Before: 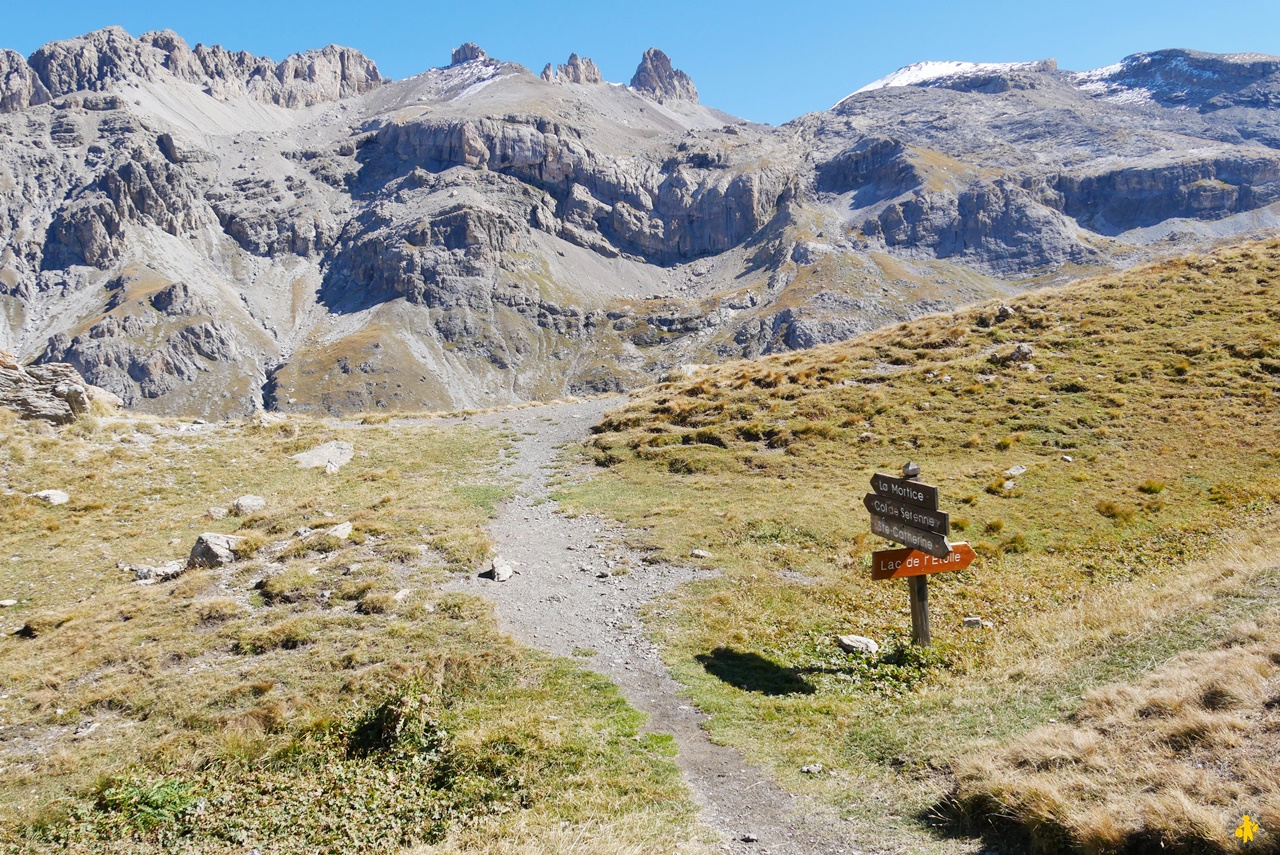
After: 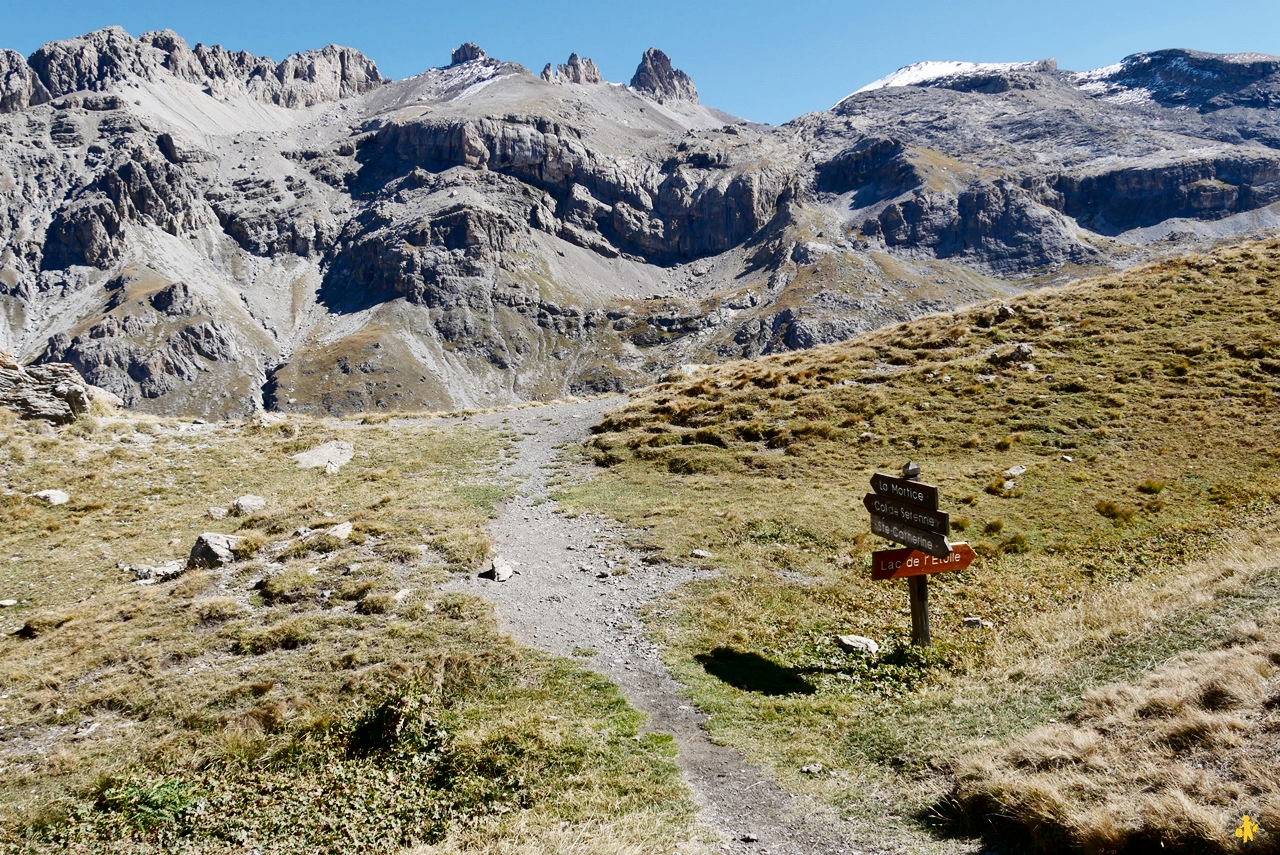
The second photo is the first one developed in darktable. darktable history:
color correction: saturation 0.8
contrast brightness saturation: contrast 0.19, brightness -0.24, saturation 0.11
